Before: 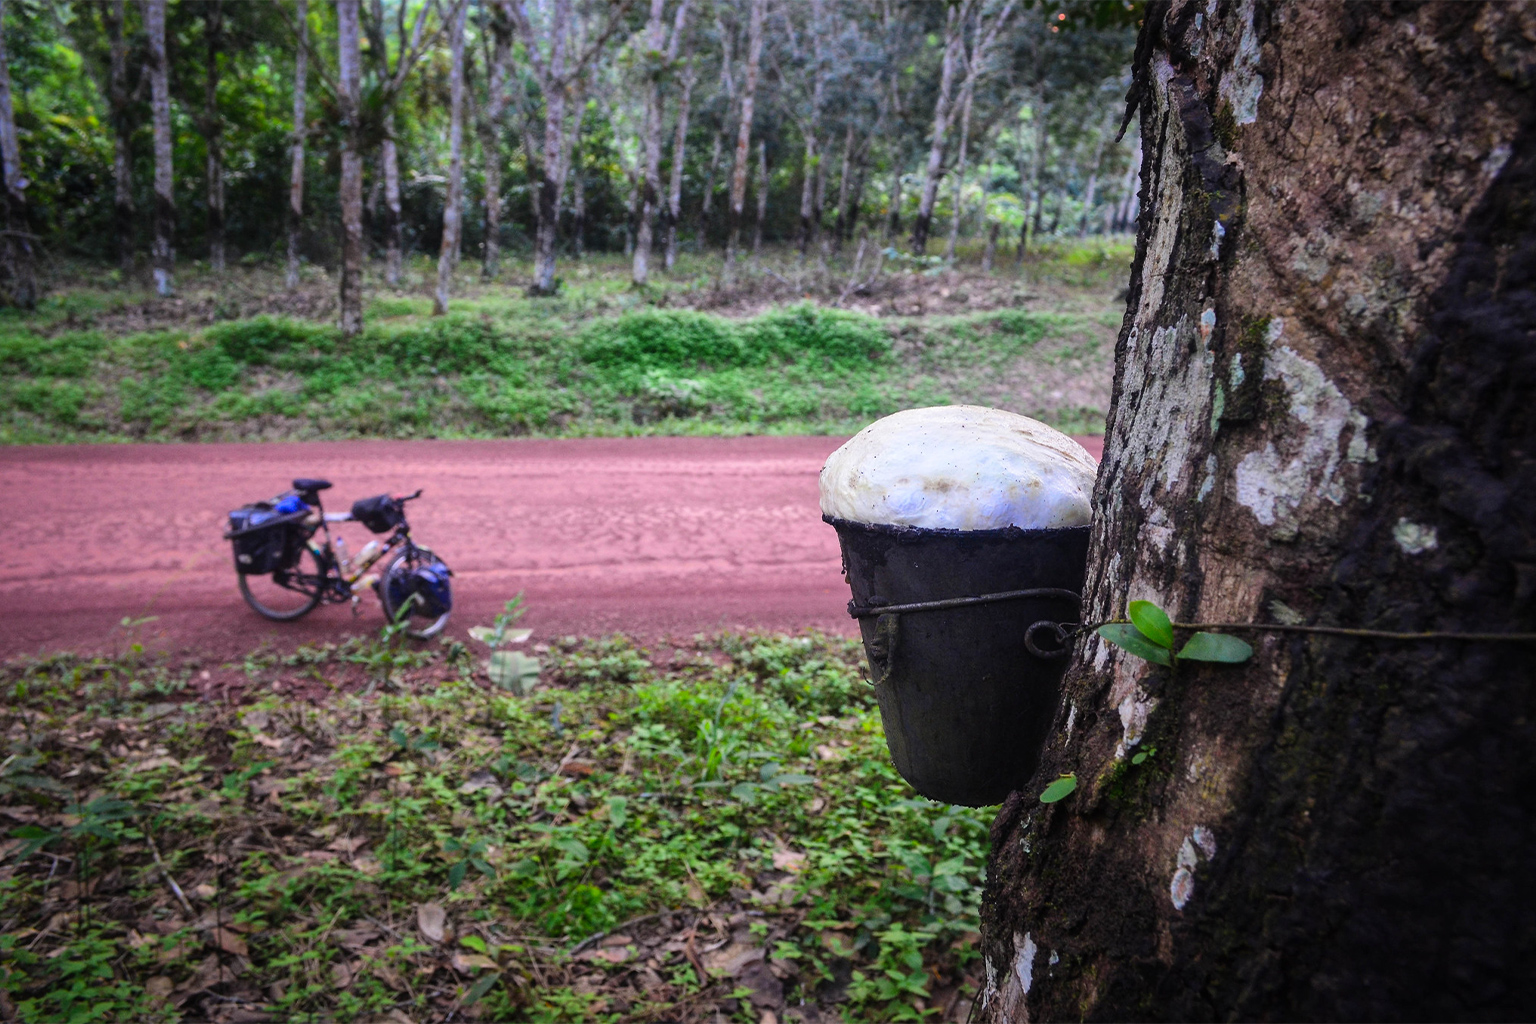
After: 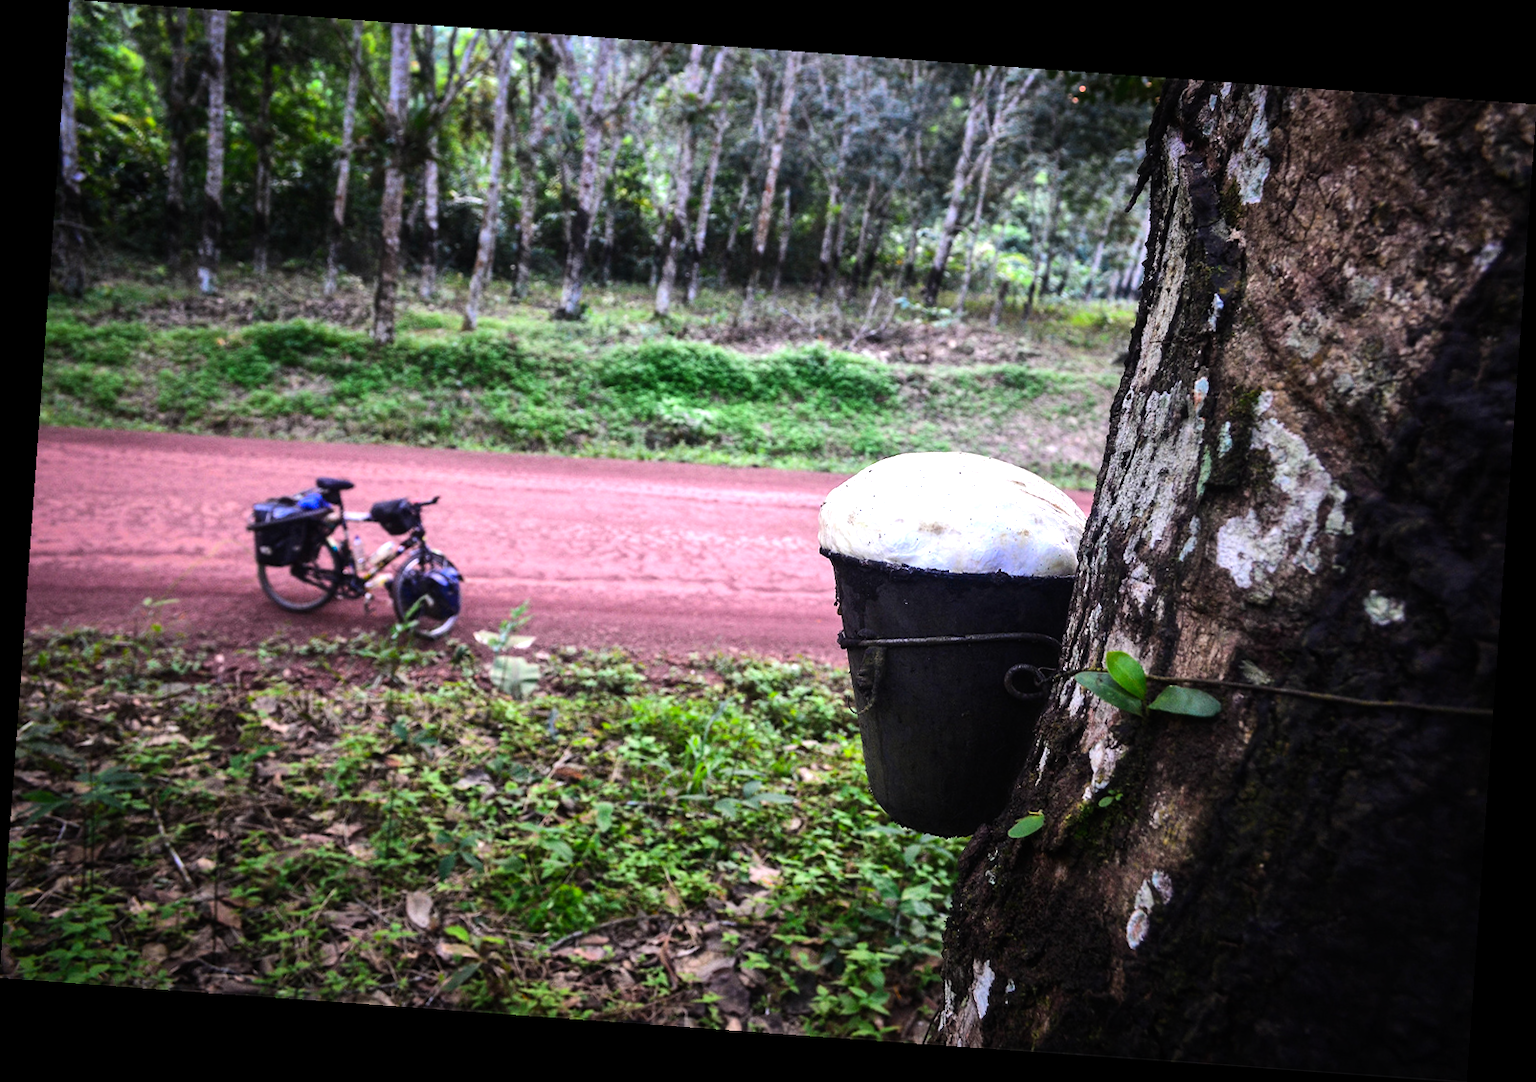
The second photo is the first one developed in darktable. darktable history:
tone equalizer: -8 EV -0.75 EV, -7 EV -0.7 EV, -6 EV -0.6 EV, -5 EV -0.4 EV, -3 EV 0.4 EV, -2 EV 0.6 EV, -1 EV 0.7 EV, +0 EV 0.75 EV, edges refinement/feathering 500, mask exposure compensation -1.57 EV, preserve details no
rotate and perspective: rotation 4.1°, automatic cropping off
